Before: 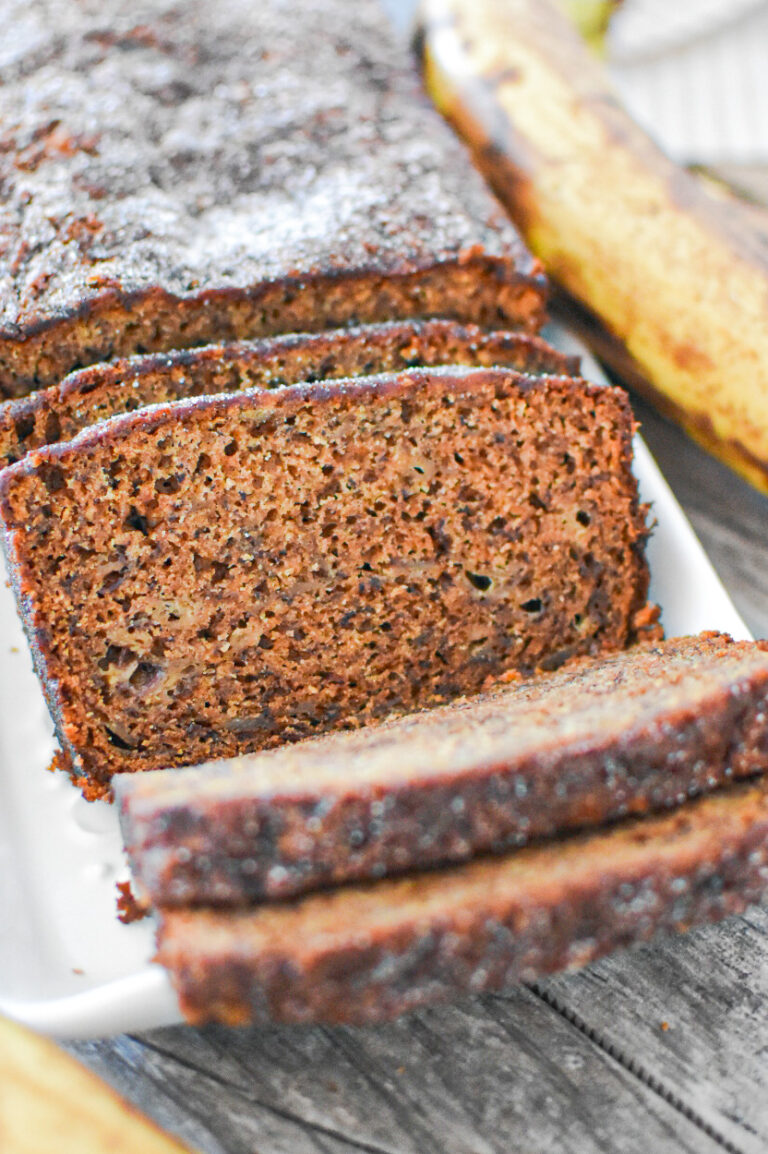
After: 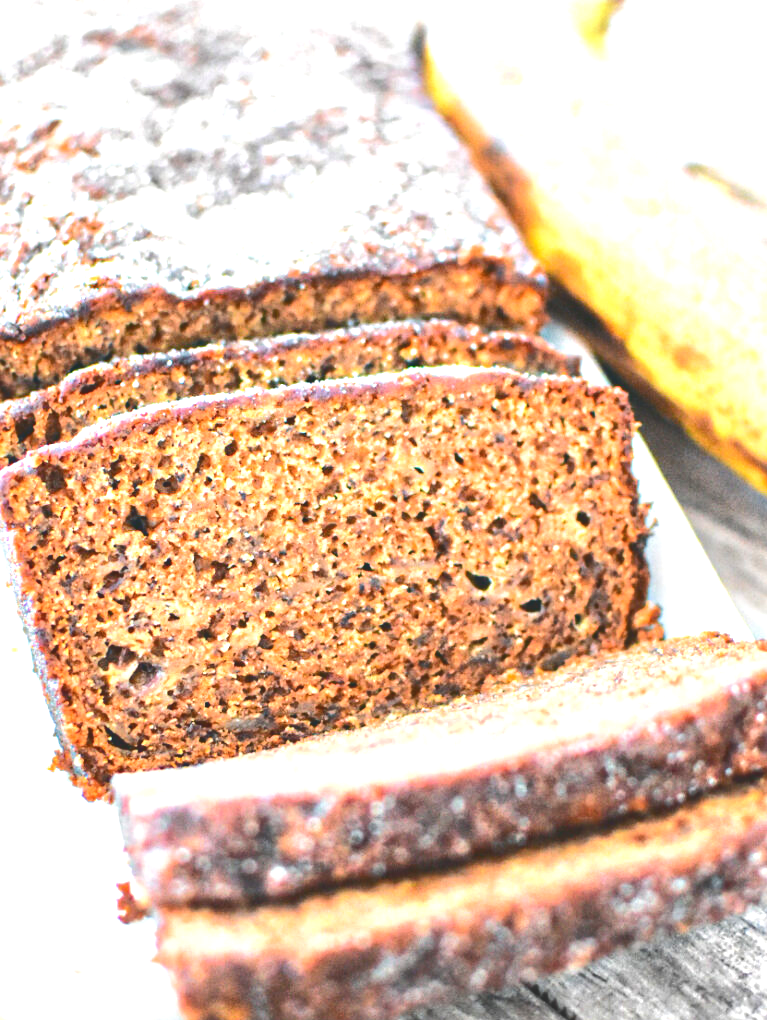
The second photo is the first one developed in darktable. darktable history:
tone equalizer: -8 EV 0.001 EV, -7 EV -0.003 EV, -6 EV 0.002 EV, -5 EV -0.053 EV, -4 EV -0.128 EV, -3 EV -0.189 EV, -2 EV 0.239 EV, -1 EV 0.713 EV, +0 EV 0.509 EV
exposure: black level correction -0.002, exposure 0.547 EV, compensate highlight preservation false
tone curve: curves: ch0 [(0, 0) (0.003, 0.156) (0.011, 0.156) (0.025, 0.157) (0.044, 0.164) (0.069, 0.172) (0.1, 0.181) (0.136, 0.191) (0.177, 0.214) (0.224, 0.245) (0.277, 0.285) (0.335, 0.333) (0.399, 0.387) (0.468, 0.471) (0.543, 0.556) (0.623, 0.648) (0.709, 0.734) (0.801, 0.809) (0.898, 0.891) (1, 1)], color space Lab, independent channels, preserve colors none
crop and rotate: top 0%, bottom 11.578%
